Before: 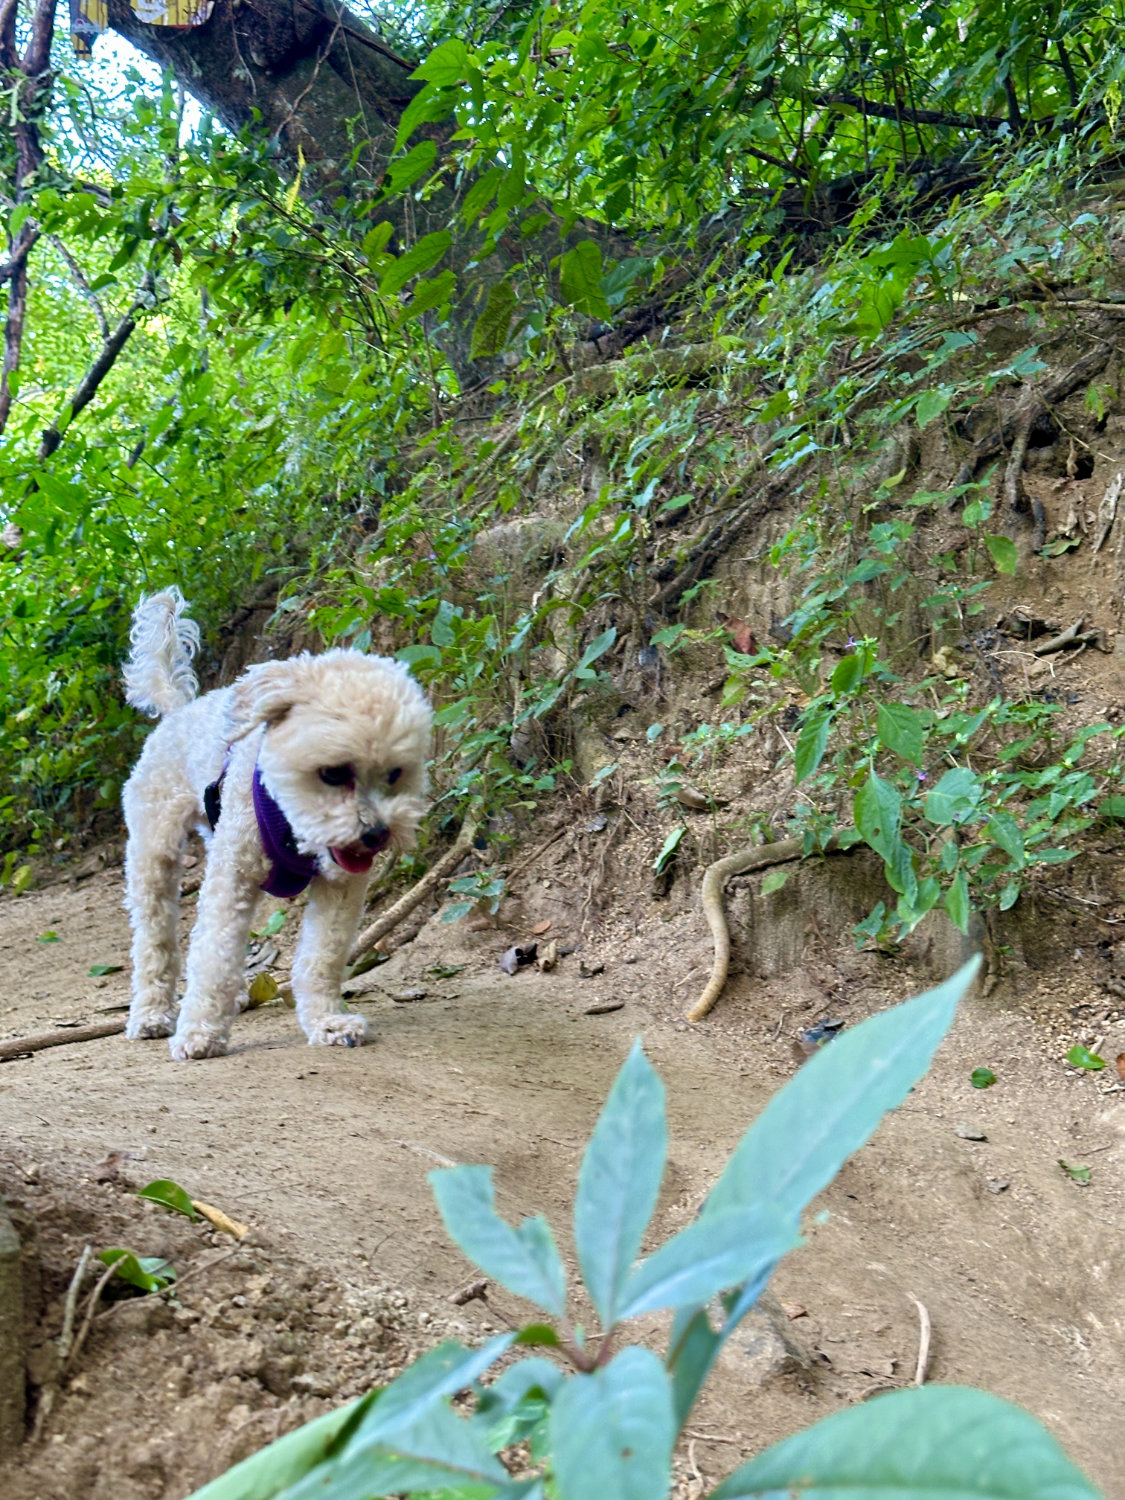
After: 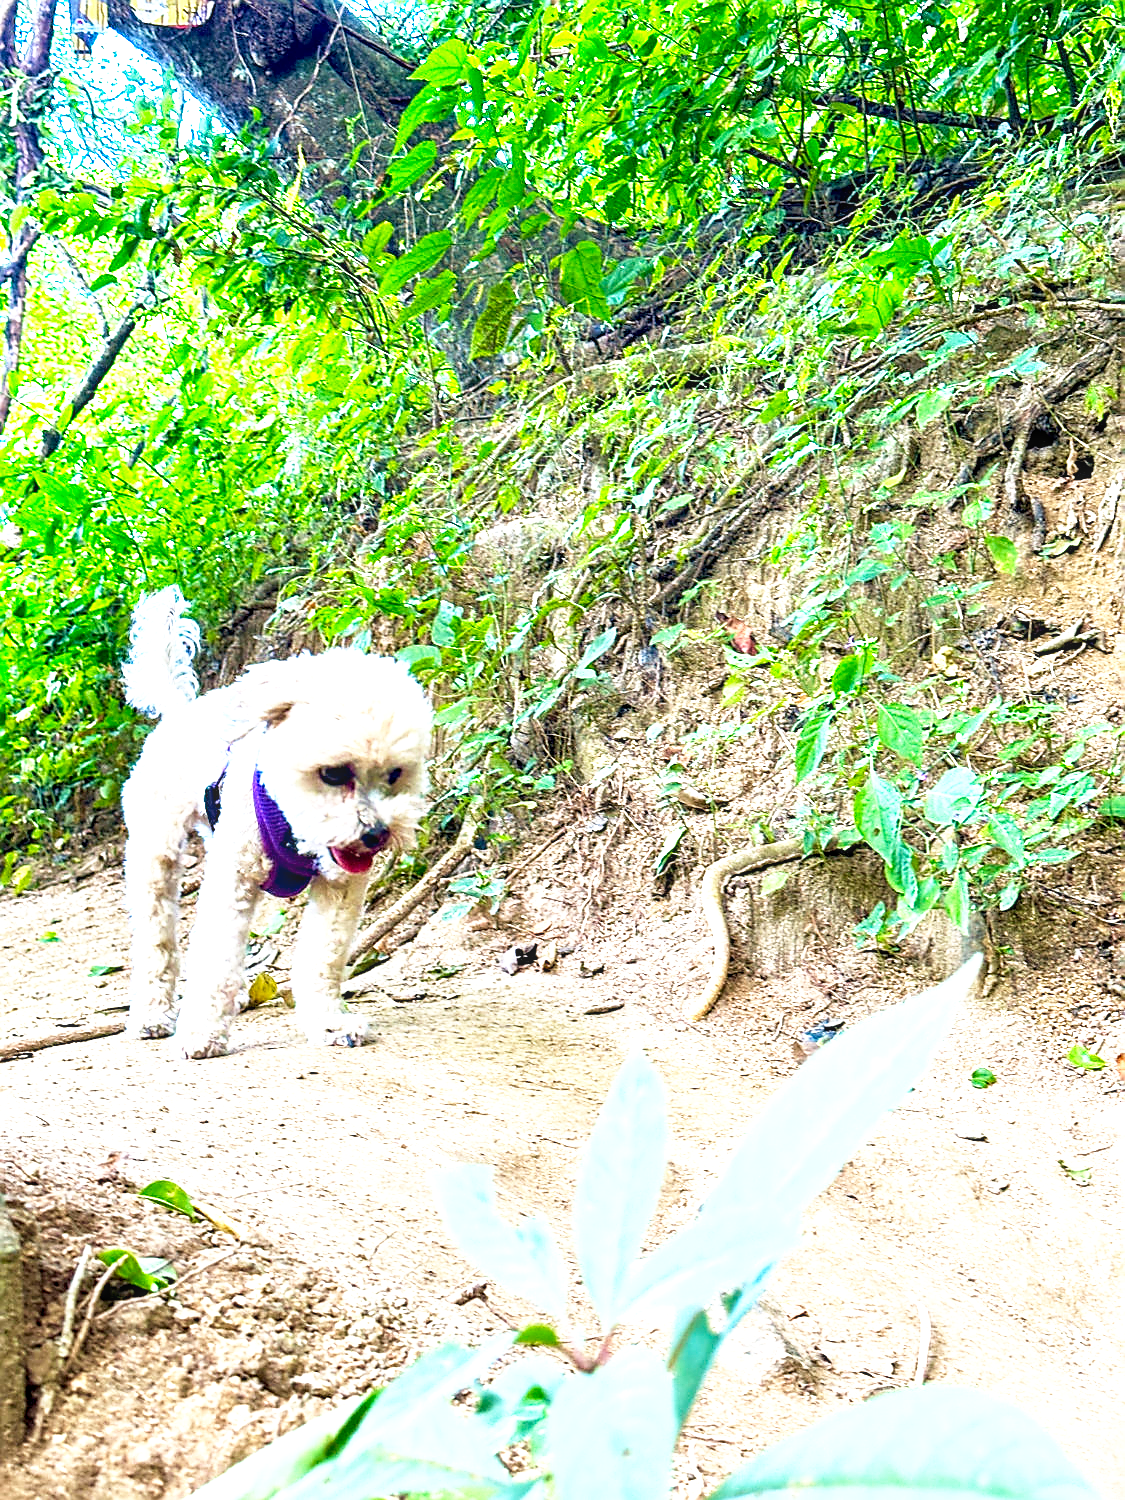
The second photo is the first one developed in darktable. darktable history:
sharpen: radius 1.384, amount 1.249, threshold 0.703
base curve: curves: ch0 [(0, 0) (0.688, 0.865) (1, 1)], preserve colors none
exposure: black level correction 0.001, exposure 1.398 EV, compensate highlight preservation false
local contrast: on, module defaults
